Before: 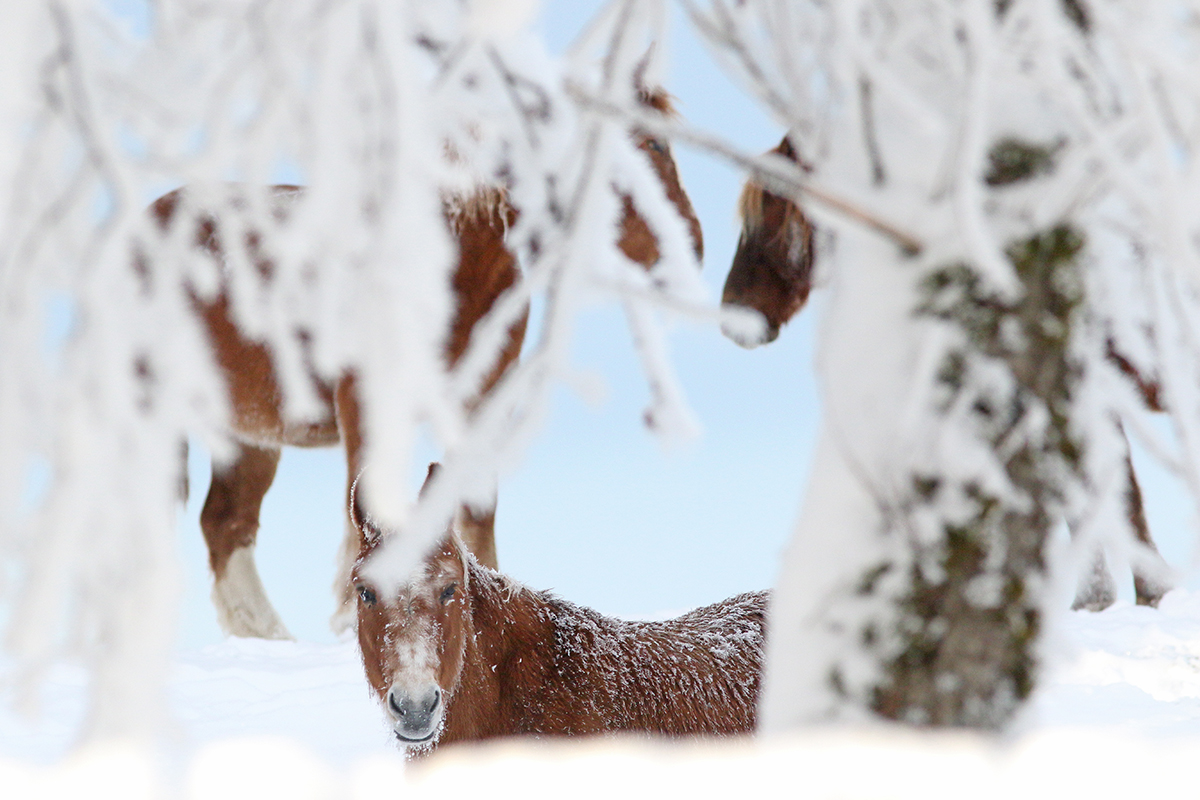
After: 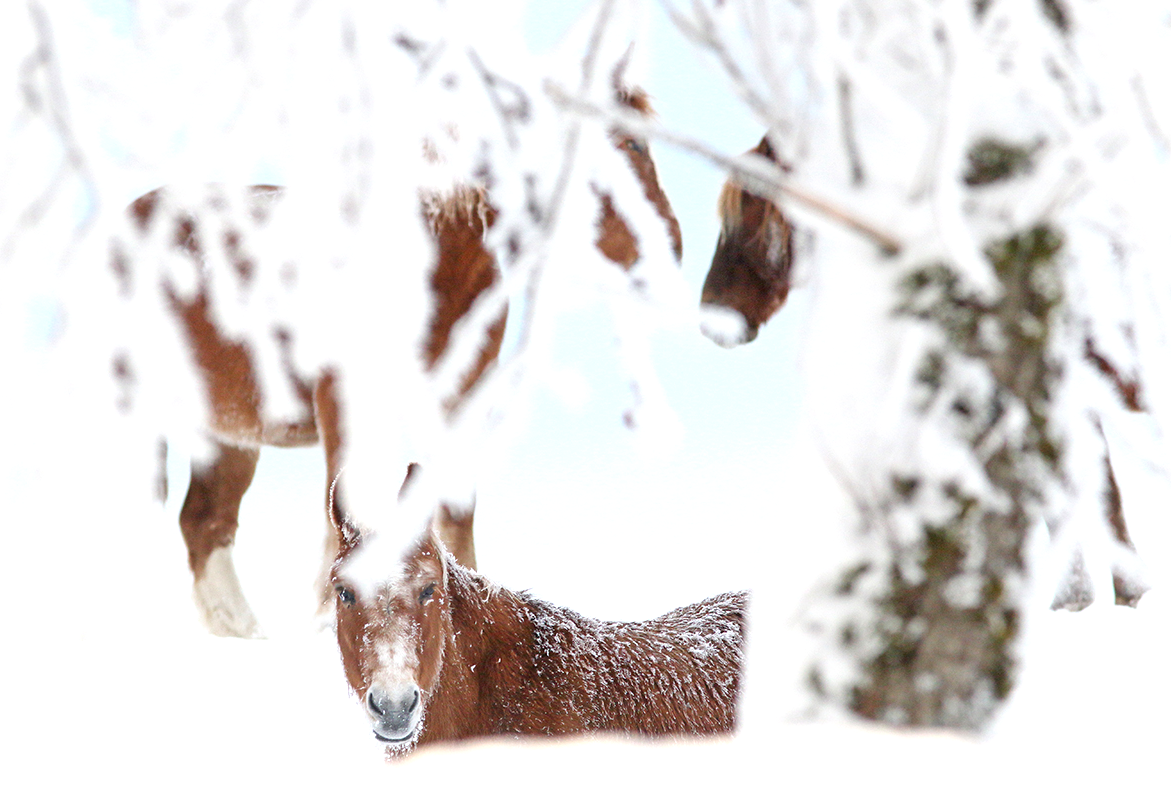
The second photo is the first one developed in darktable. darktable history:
crop and rotate: left 1.774%, right 0.633%, bottom 1.28%
exposure: exposure 0.564 EV, compensate highlight preservation false
